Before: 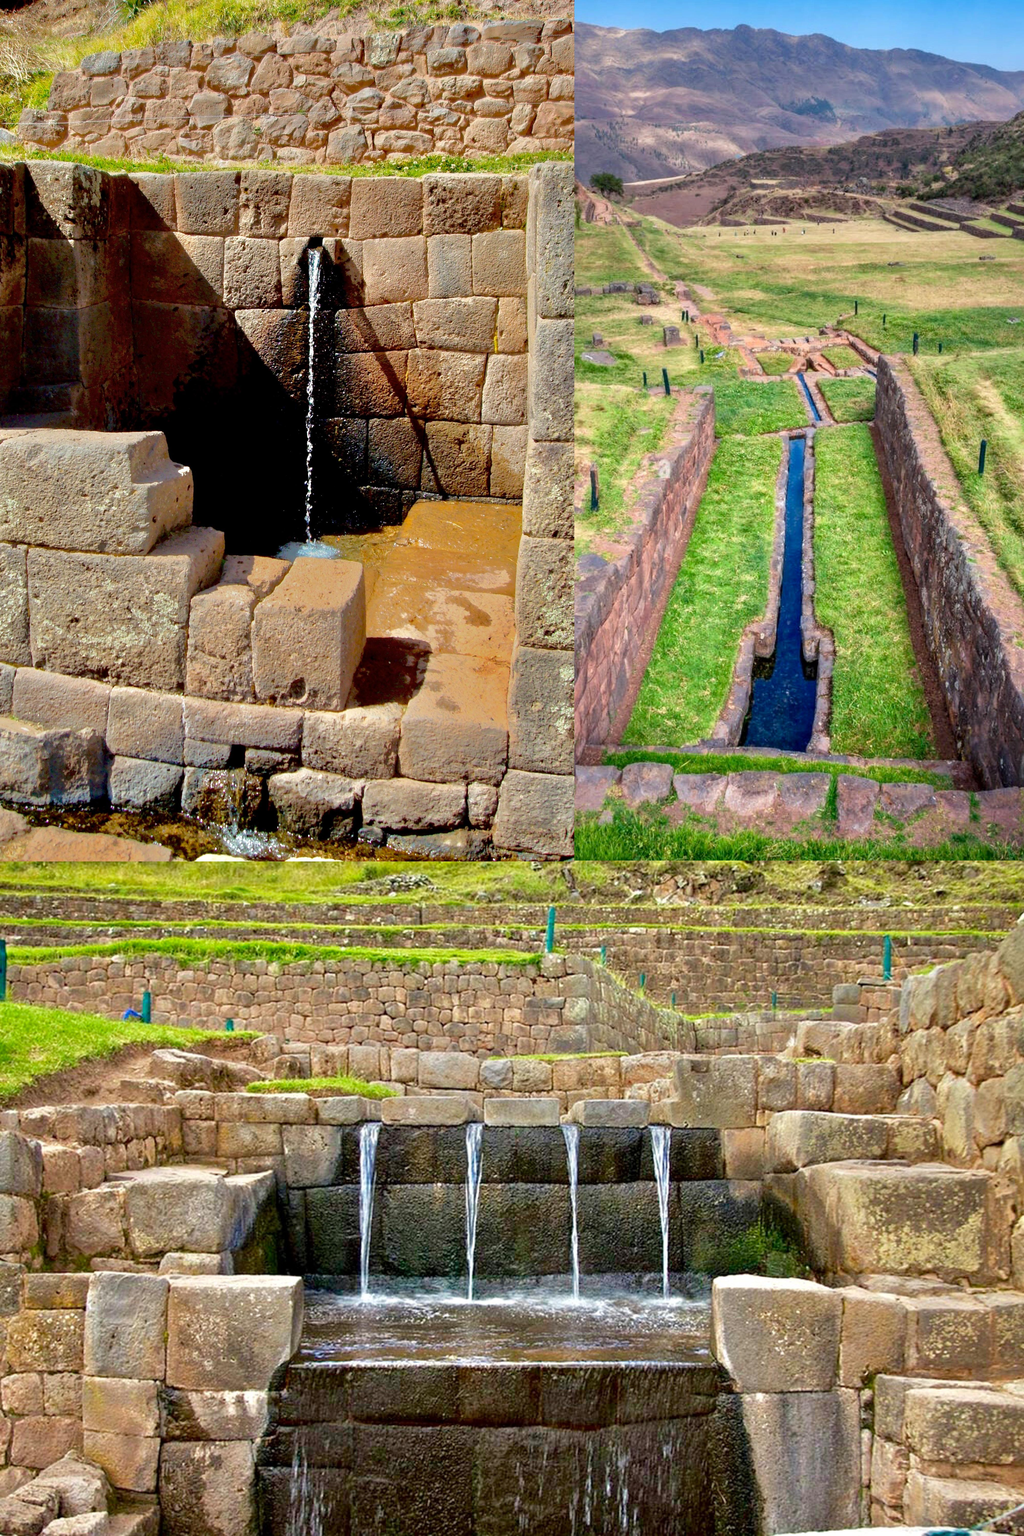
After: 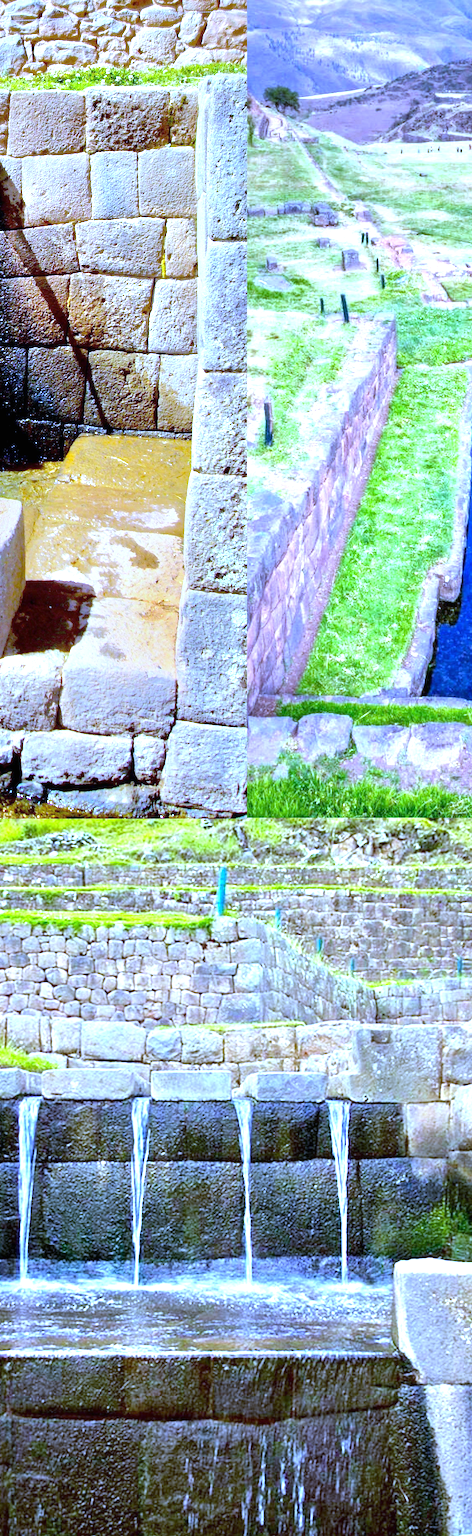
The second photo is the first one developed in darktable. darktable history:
white balance: red 0.766, blue 1.537
exposure: black level correction 0, exposure 1.2 EV, compensate highlight preservation false
crop: left 33.452%, top 6.025%, right 23.155%
